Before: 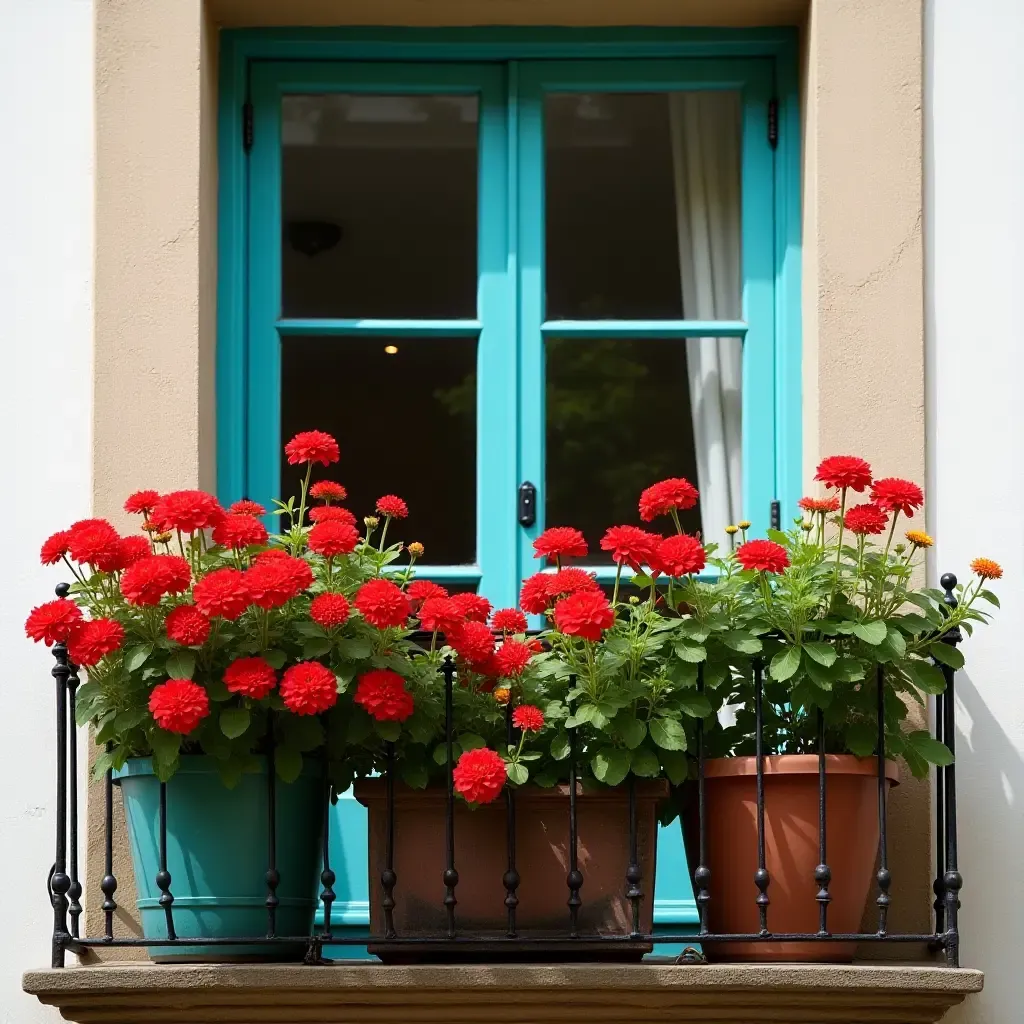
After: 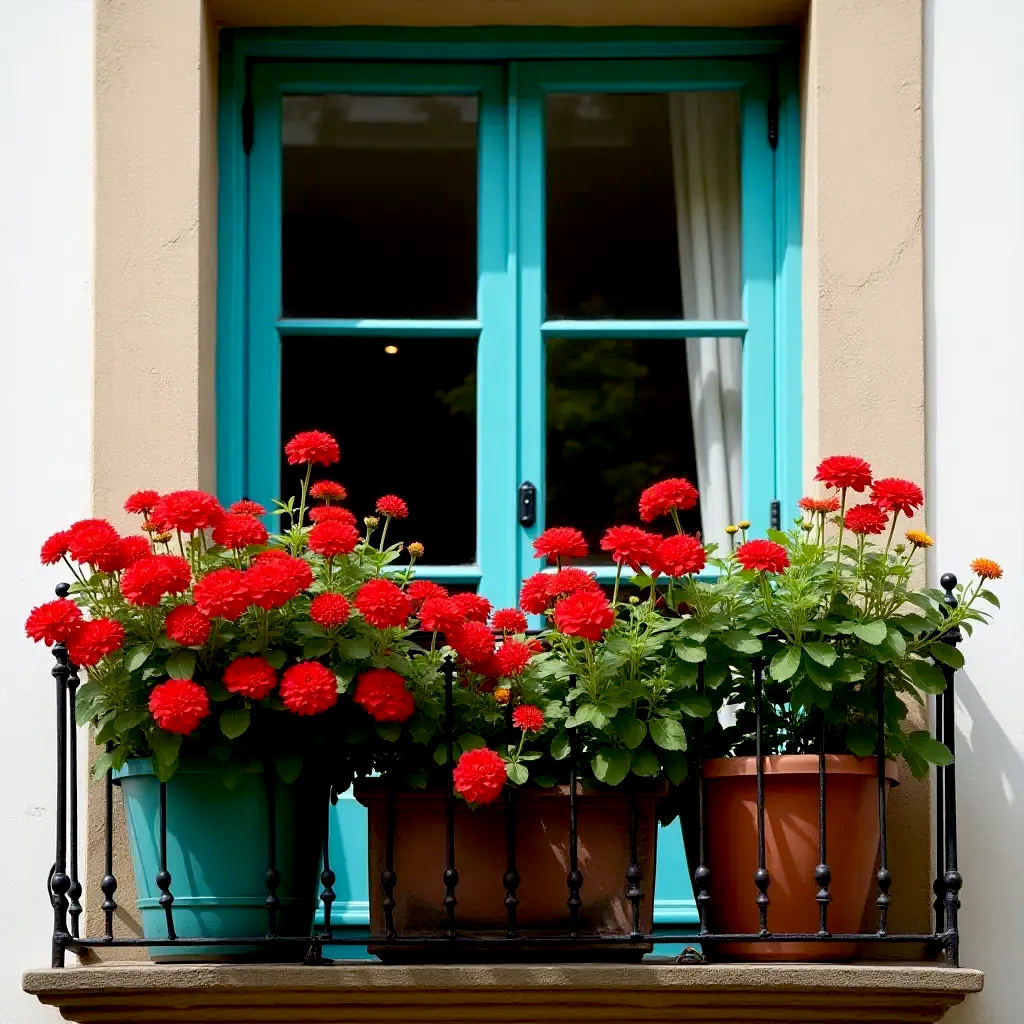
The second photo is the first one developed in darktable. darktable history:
exposure: black level correction 0.01, exposure 0.016 EV, compensate highlight preservation false
